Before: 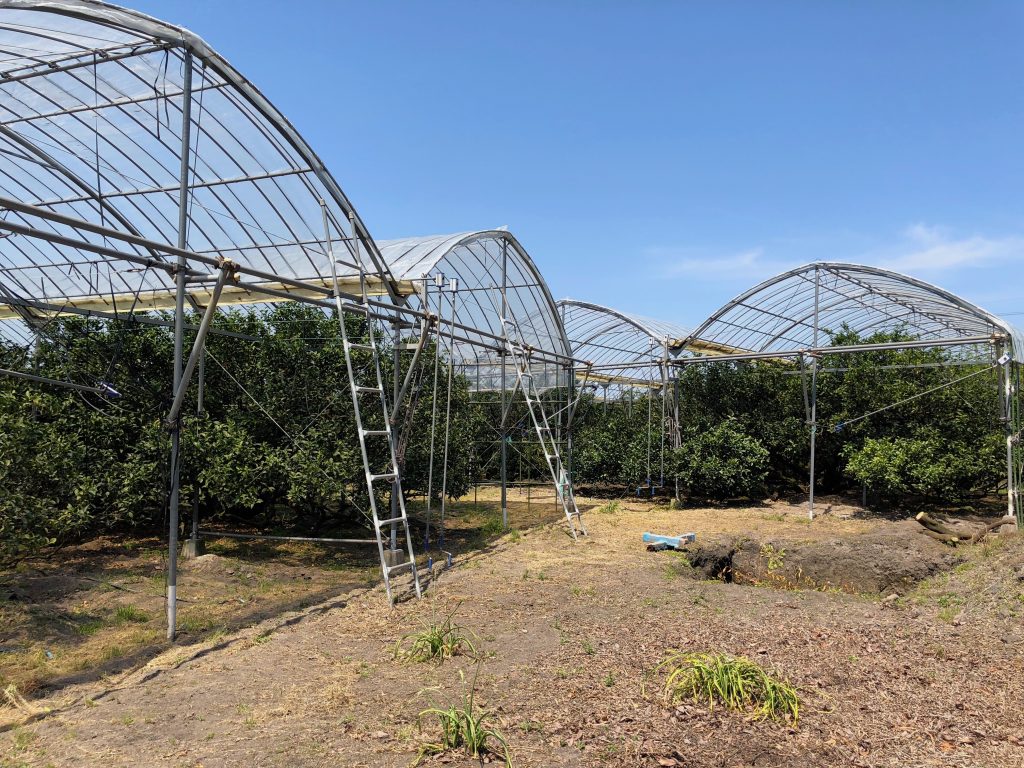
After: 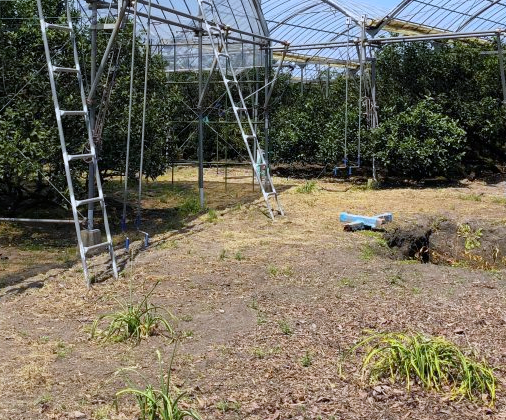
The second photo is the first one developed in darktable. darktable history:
contrast brightness saturation: contrast 0.04, saturation 0.07
white balance: red 0.954, blue 1.079
crop: left 29.672%, top 41.786%, right 20.851%, bottom 3.487%
